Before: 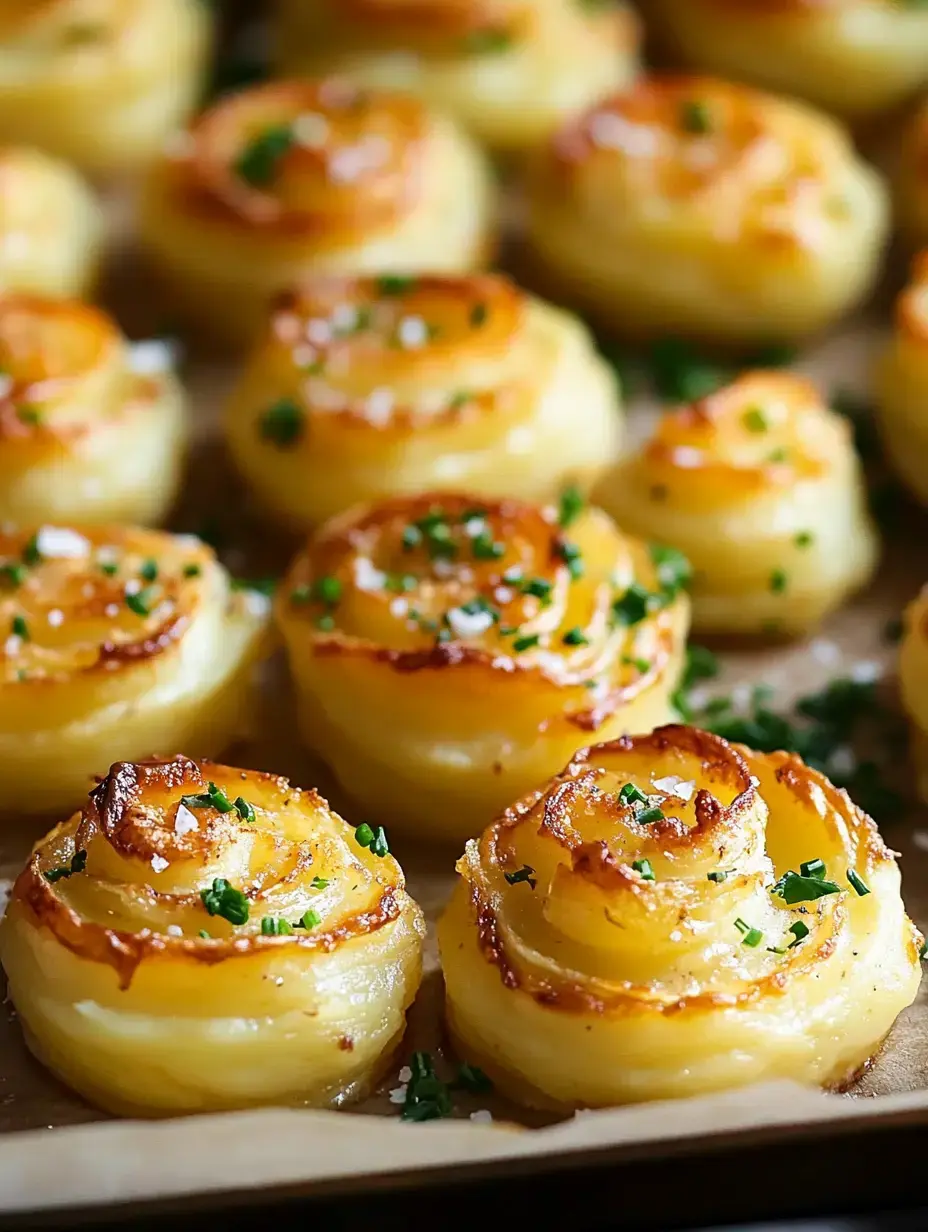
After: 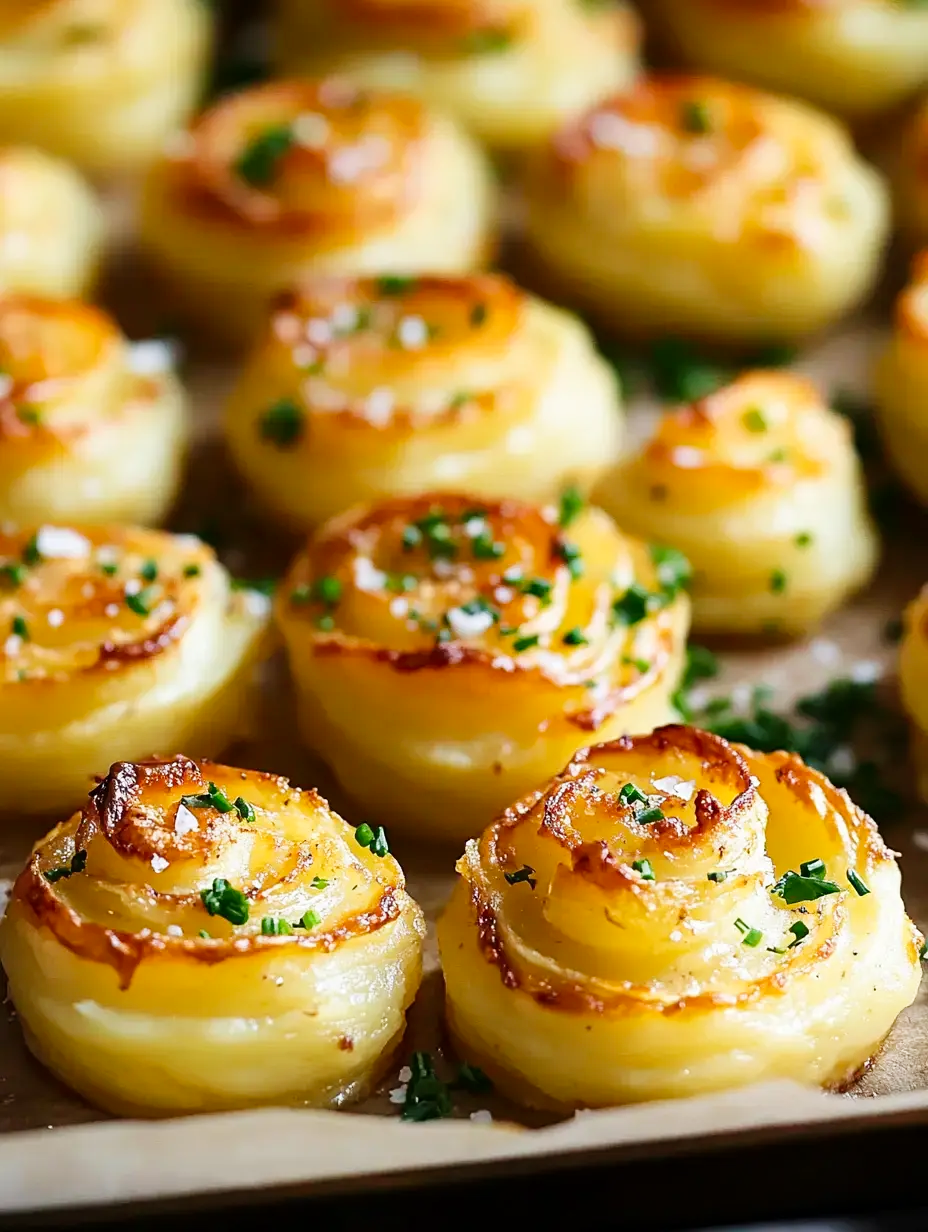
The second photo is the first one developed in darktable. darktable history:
tone curve: curves: ch0 [(0, 0) (0.004, 0.002) (0.02, 0.013) (0.218, 0.218) (0.664, 0.718) (0.832, 0.873) (1, 1)], preserve colors none
